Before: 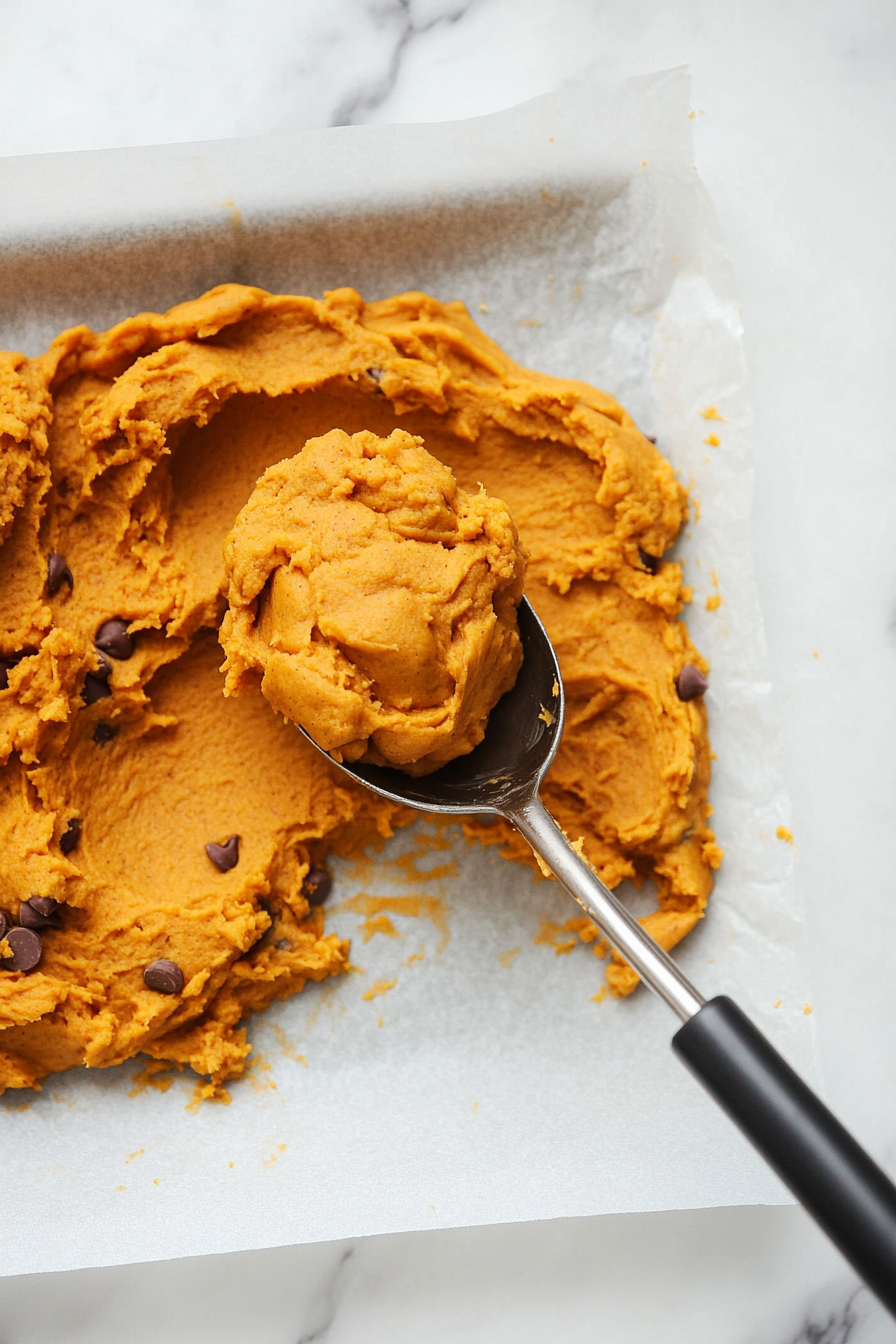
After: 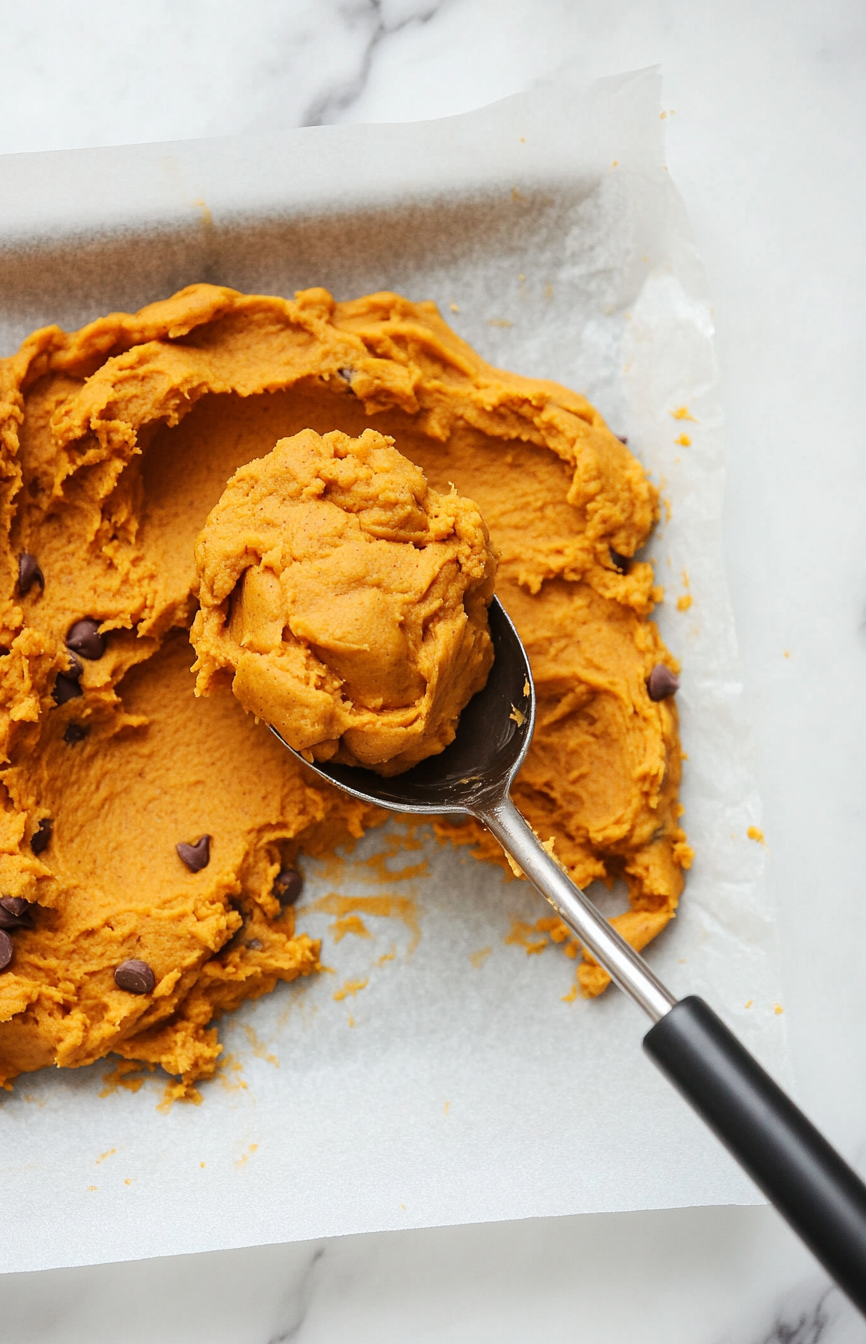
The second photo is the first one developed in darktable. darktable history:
crop and rotate: left 3.323%
sharpen: radius 2.88, amount 0.868, threshold 47.056
